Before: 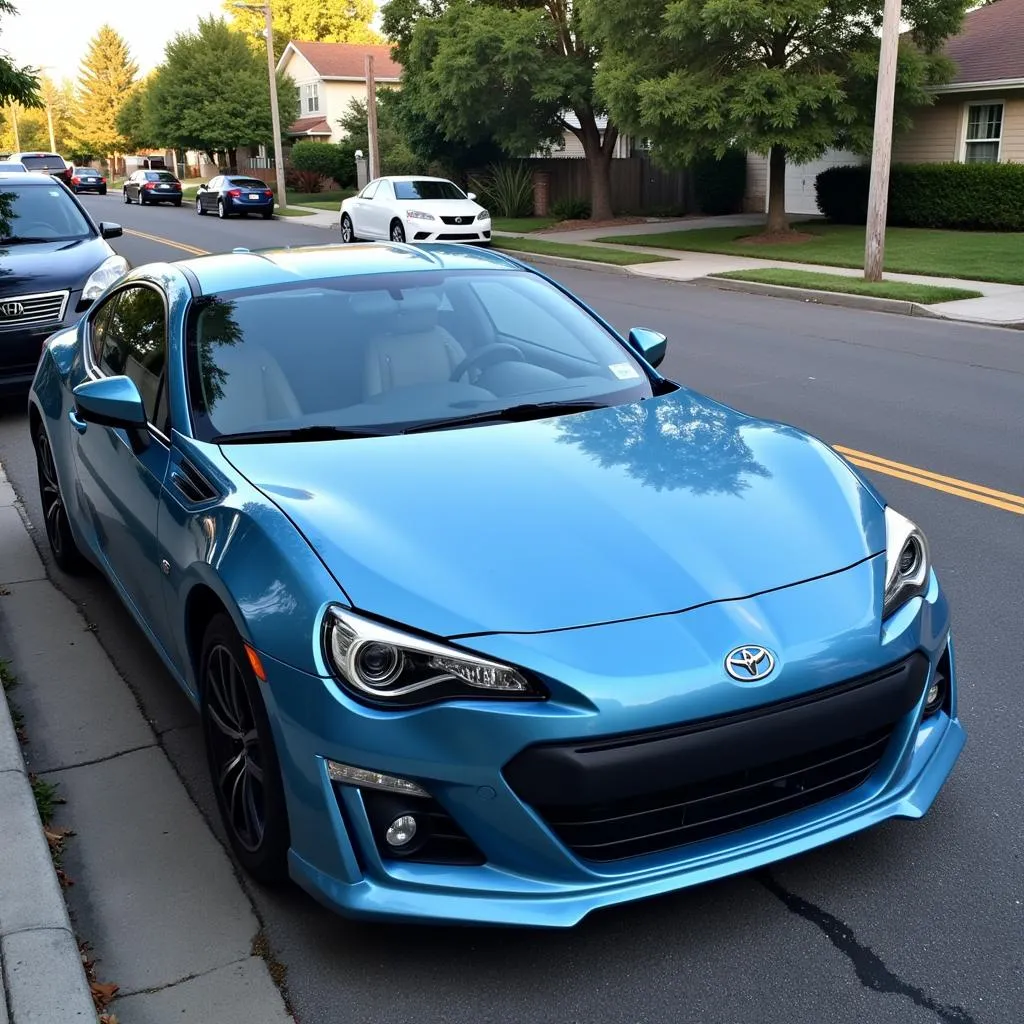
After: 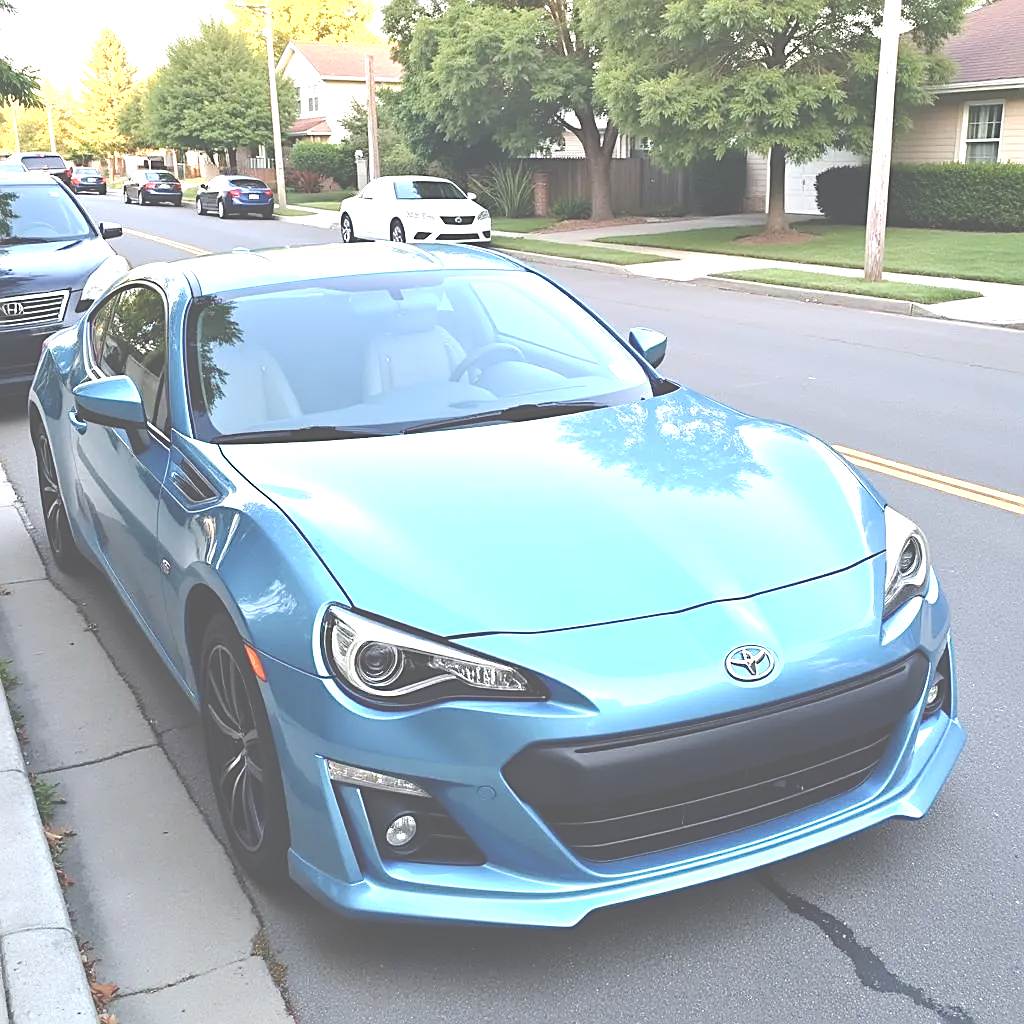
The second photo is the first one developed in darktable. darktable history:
base curve: curves: ch0 [(0, 0) (0.158, 0.273) (0.879, 0.895) (1, 1)], preserve colors none
sharpen: on, module defaults
exposure: black level correction -0.023, exposure 1.393 EV, compensate highlight preservation false
